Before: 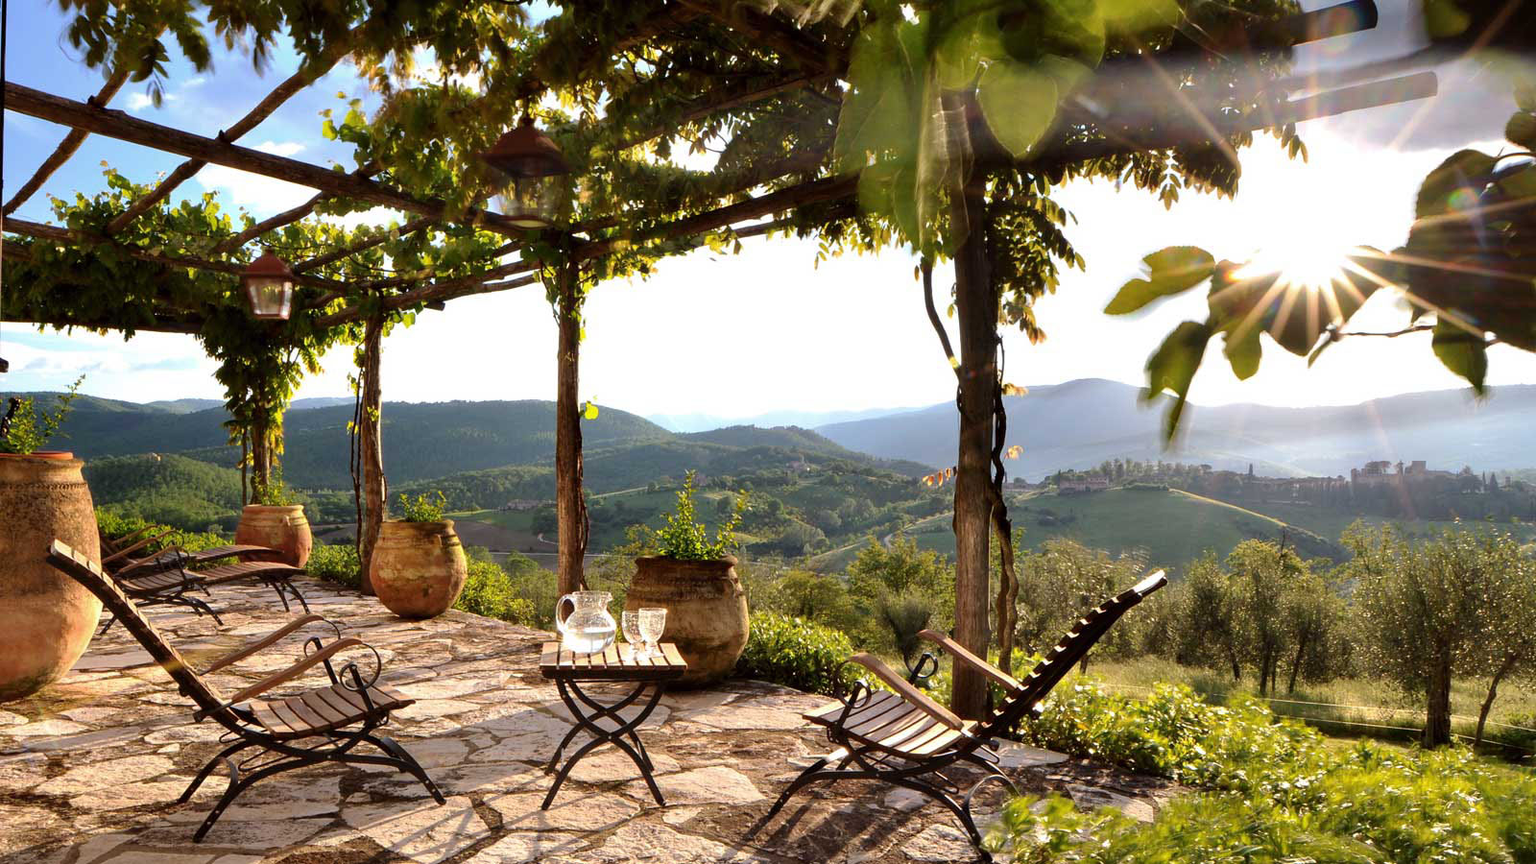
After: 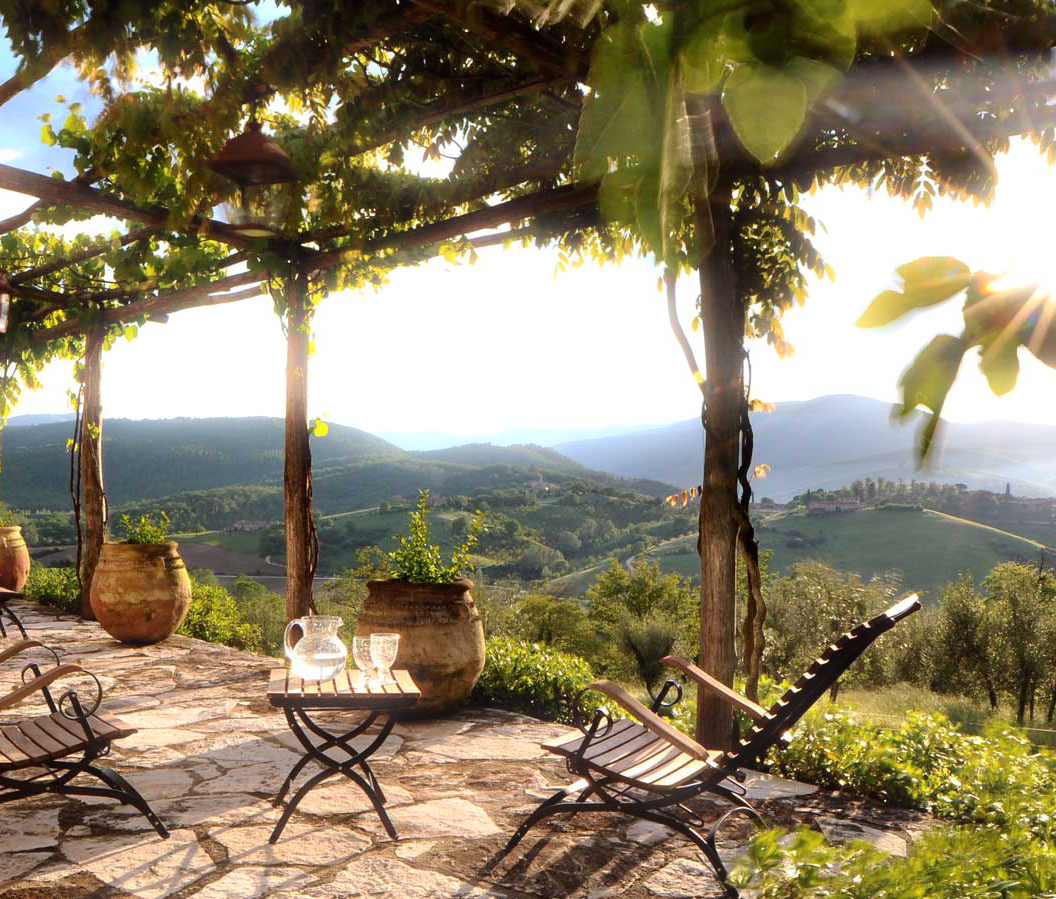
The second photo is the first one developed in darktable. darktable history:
crop and rotate: left 18.442%, right 15.508%
bloom: size 5%, threshold 95%, strength 15%
